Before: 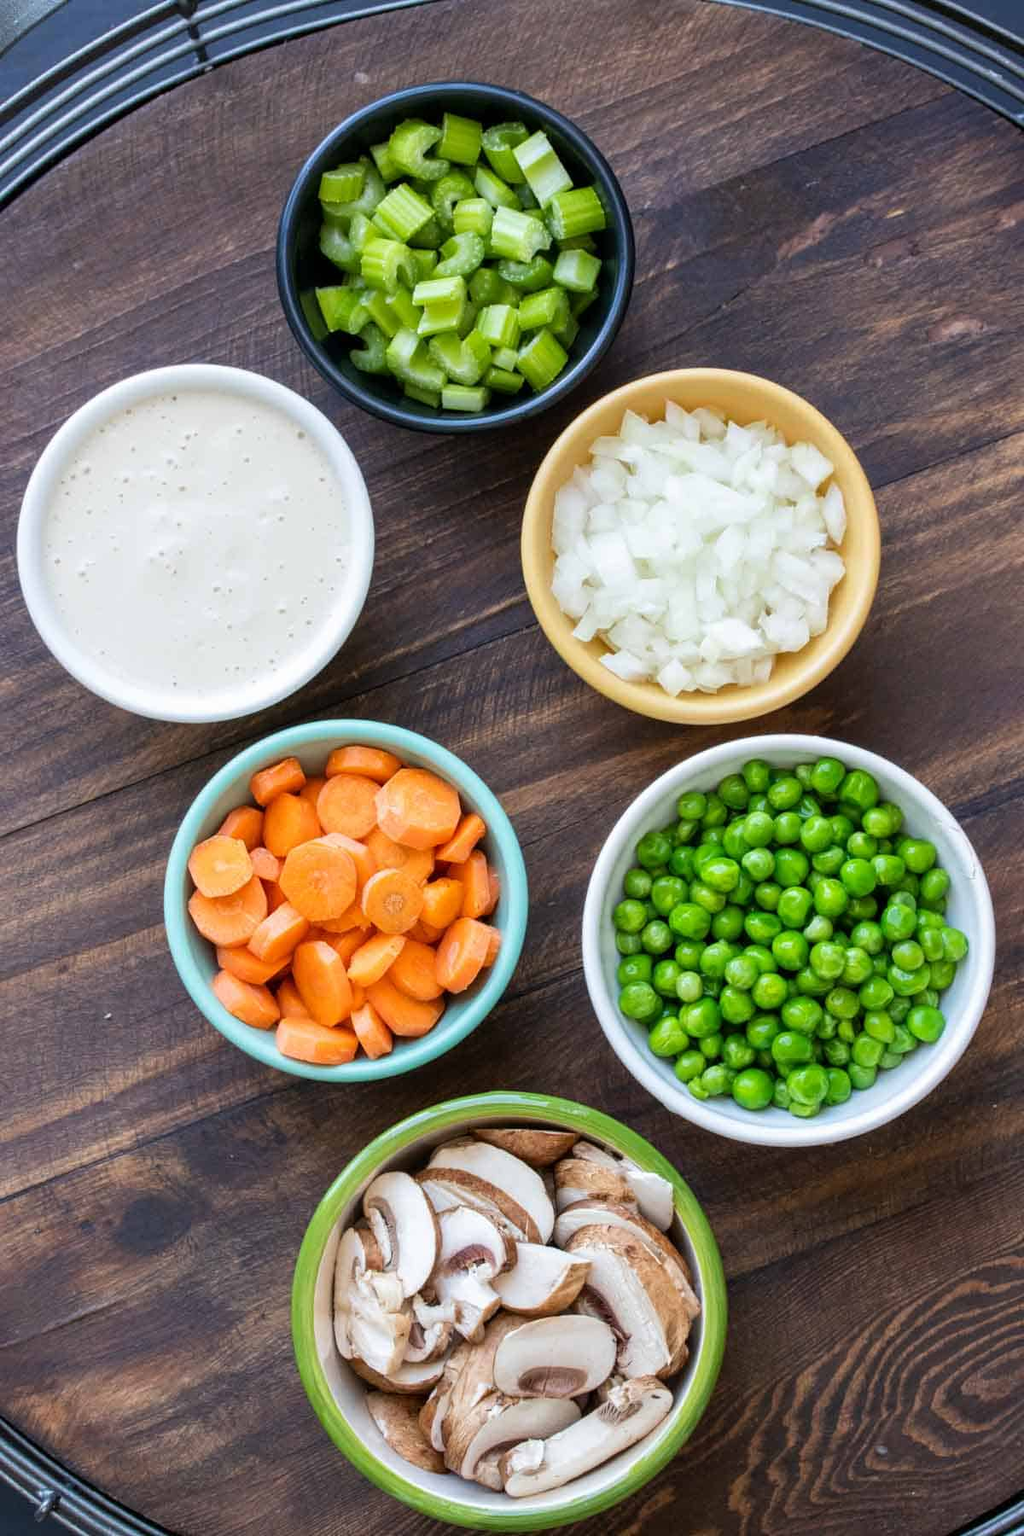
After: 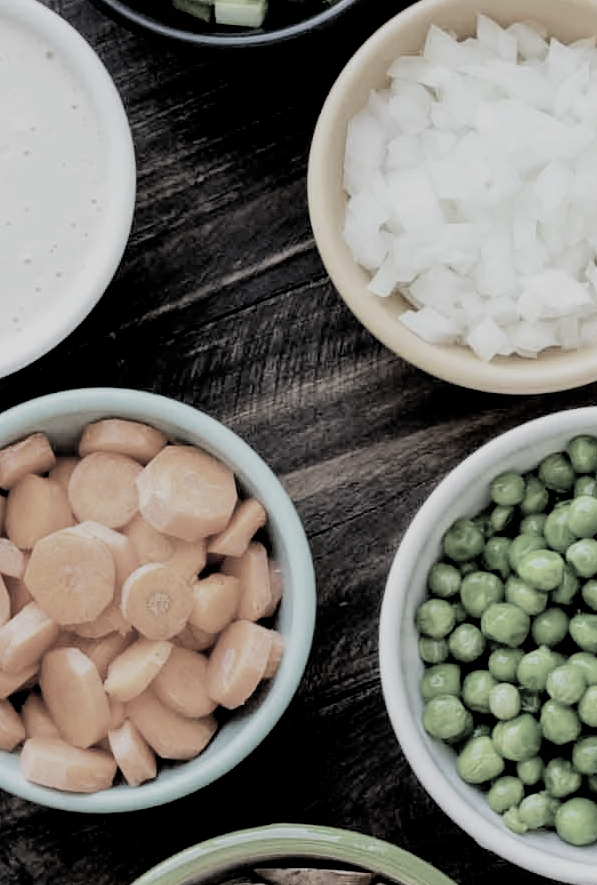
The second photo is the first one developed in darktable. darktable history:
crop: left 25.288%, top 25.319%, right 24.901%, bottom 25.509%
filmic rgb: black relative exposure -2.86 EV, white relative exposure 4.56 EV, hardness 1.77, contrast 1.238
color correction: highlights b* 0.029, saturation 0.283
